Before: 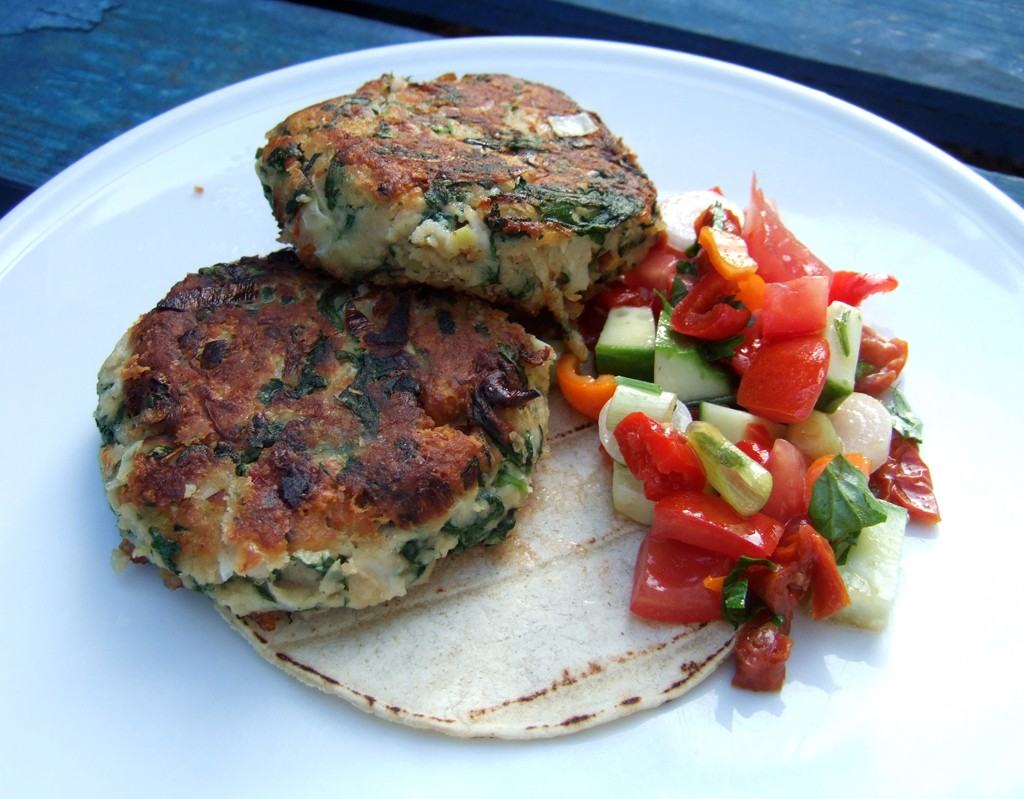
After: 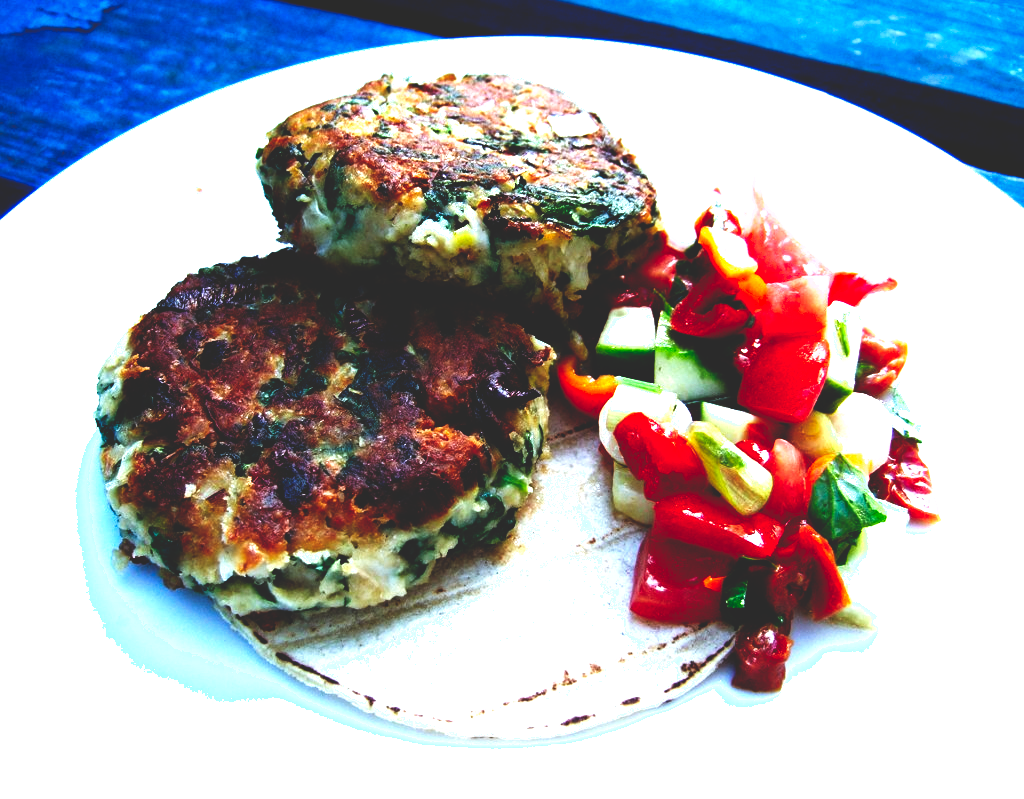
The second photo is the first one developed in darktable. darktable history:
white balance: red 0.924, blue 1.095
contrast brightness saturation: brightness -0.09
base curve: curves: ch0 [(0, 0.036) (0.083, 0.04) (0.804, 1)], preserve colors none
exposure: black level correction 0, exposure 1.2 EV, compensate highlight preservation false
